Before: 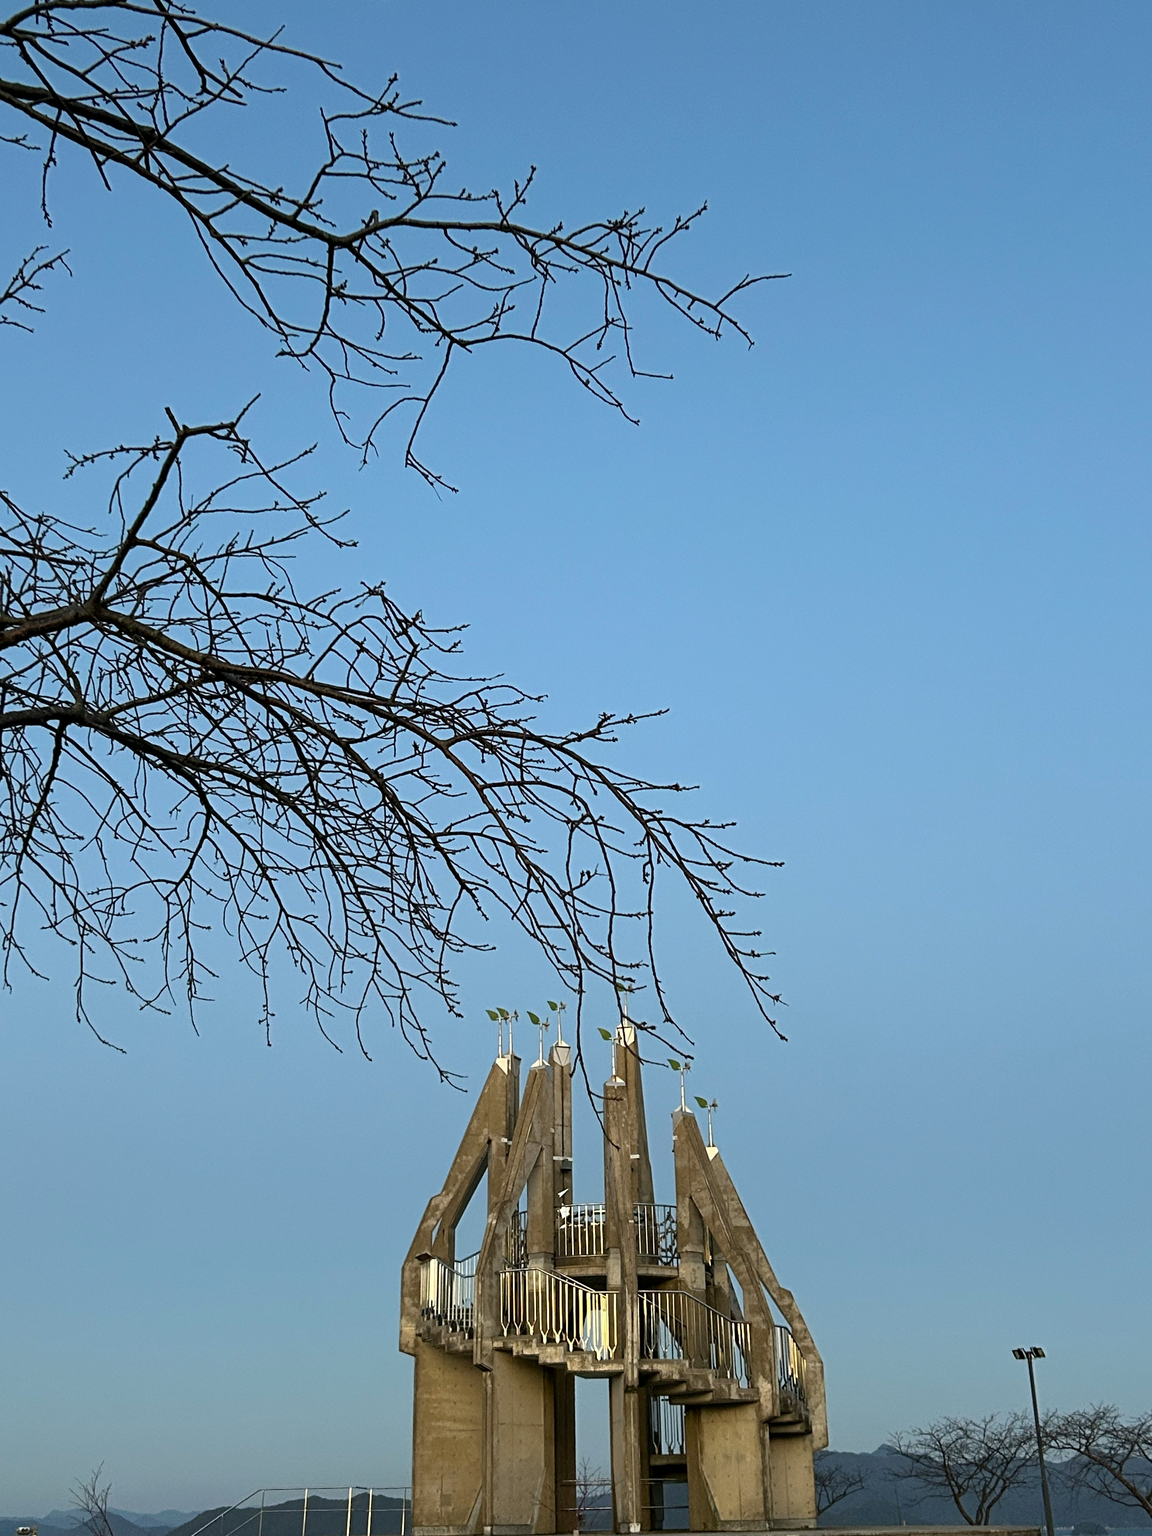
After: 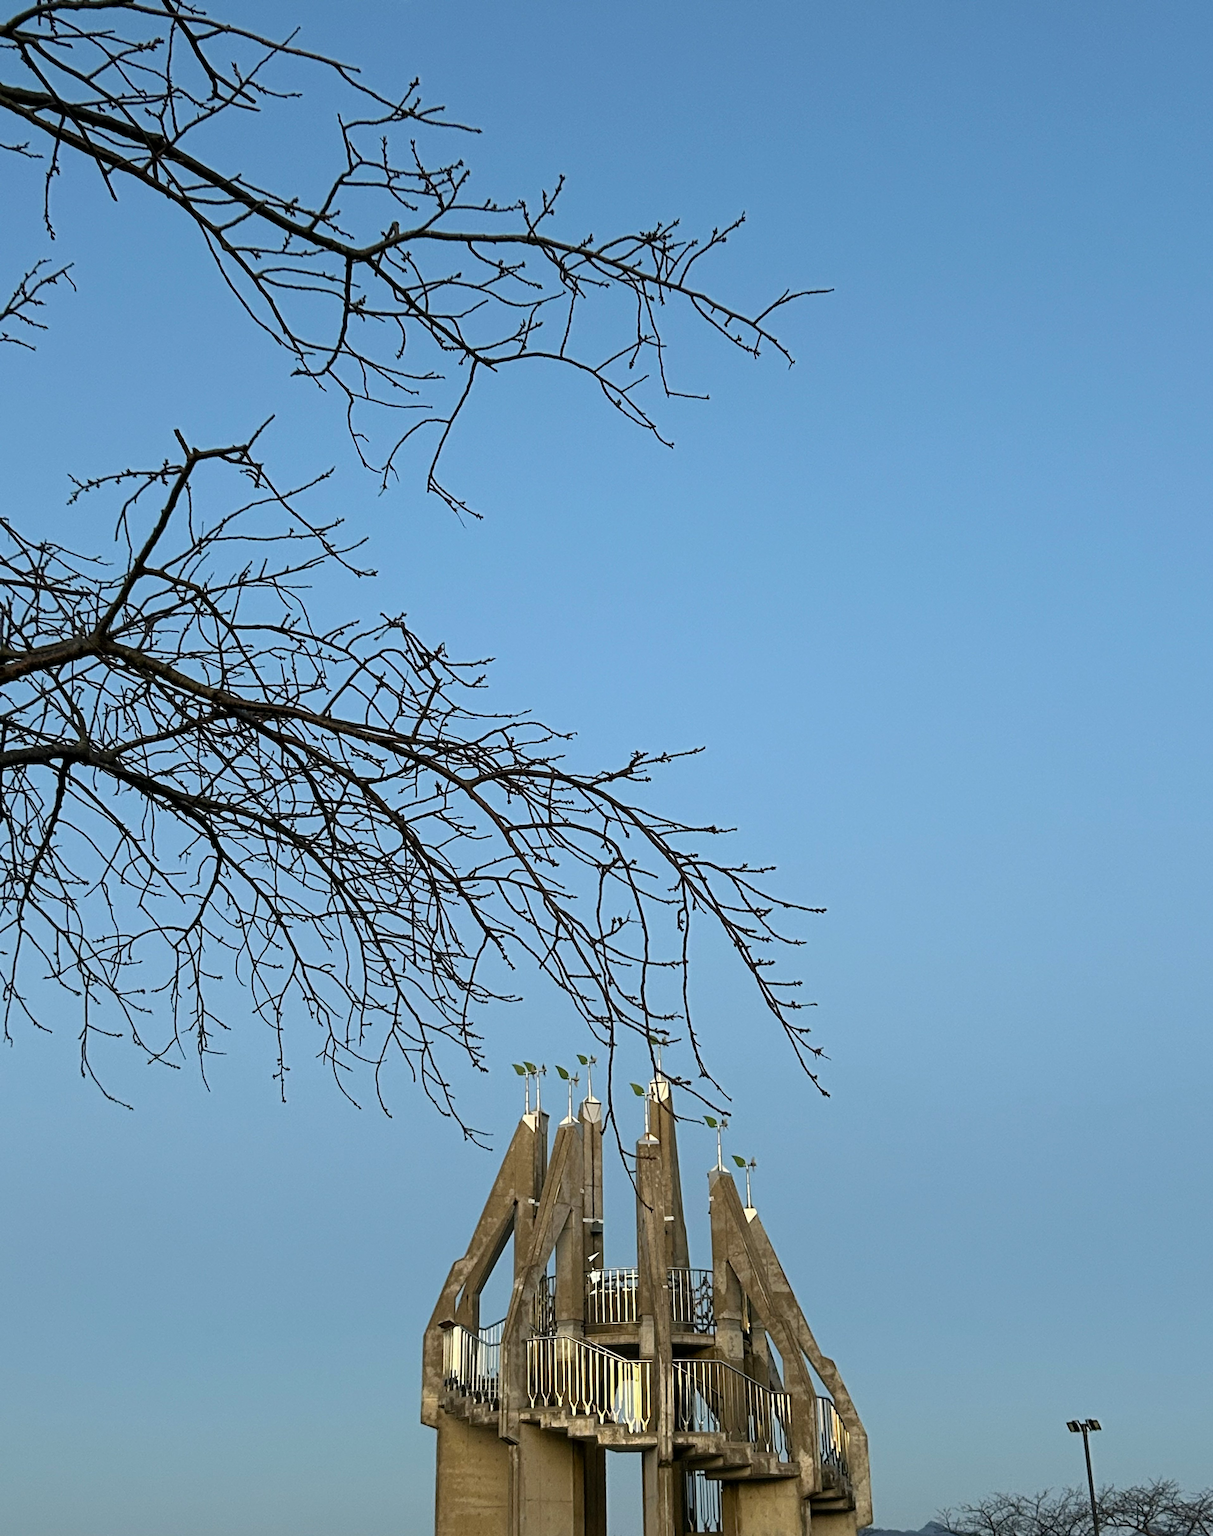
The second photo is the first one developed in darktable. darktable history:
crop and rotate: top 0.013%, bottom 5.027%
